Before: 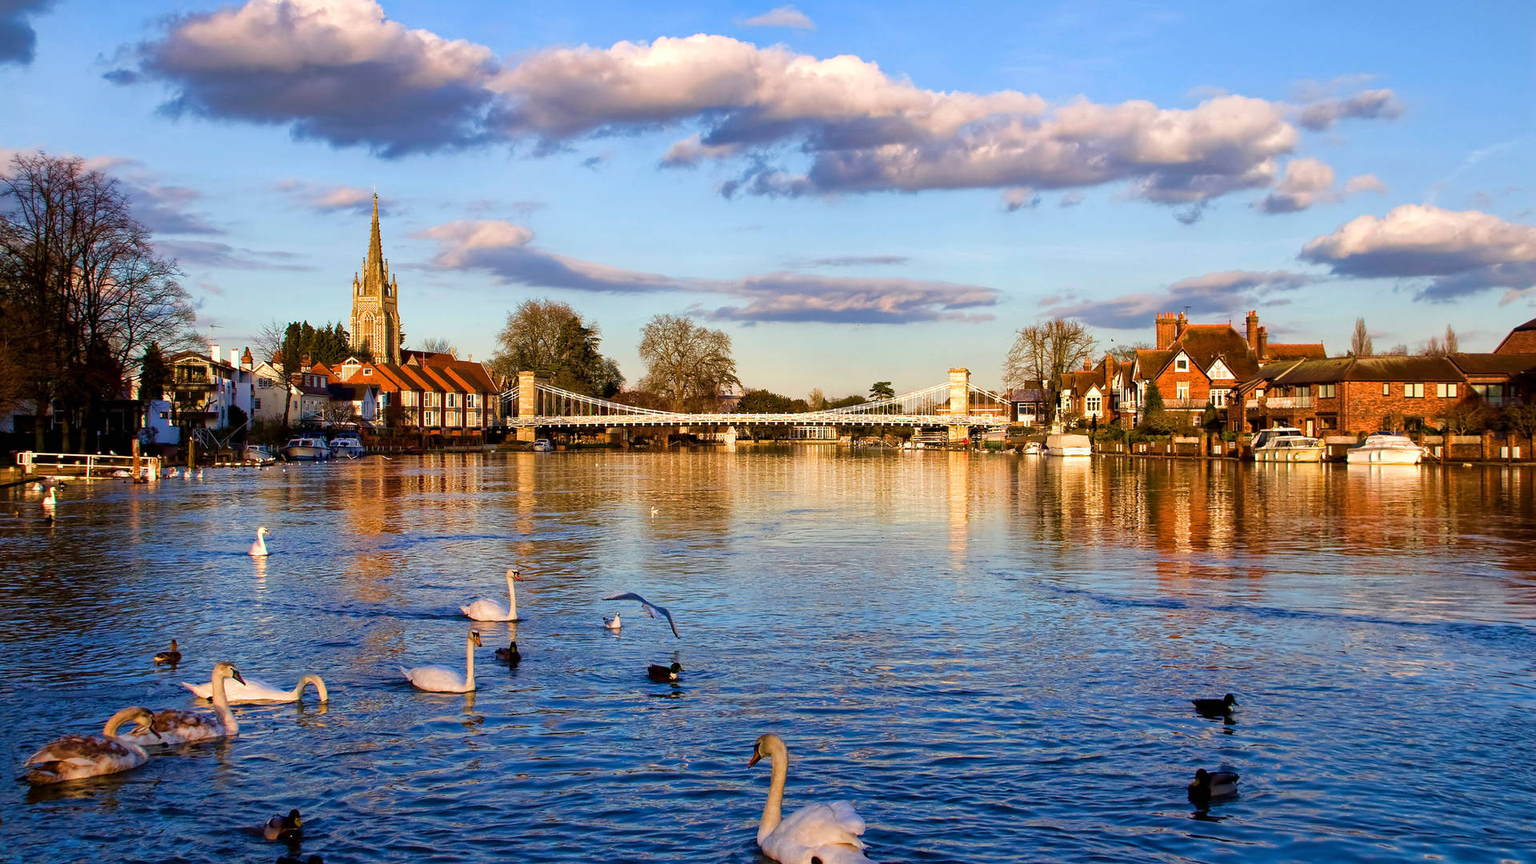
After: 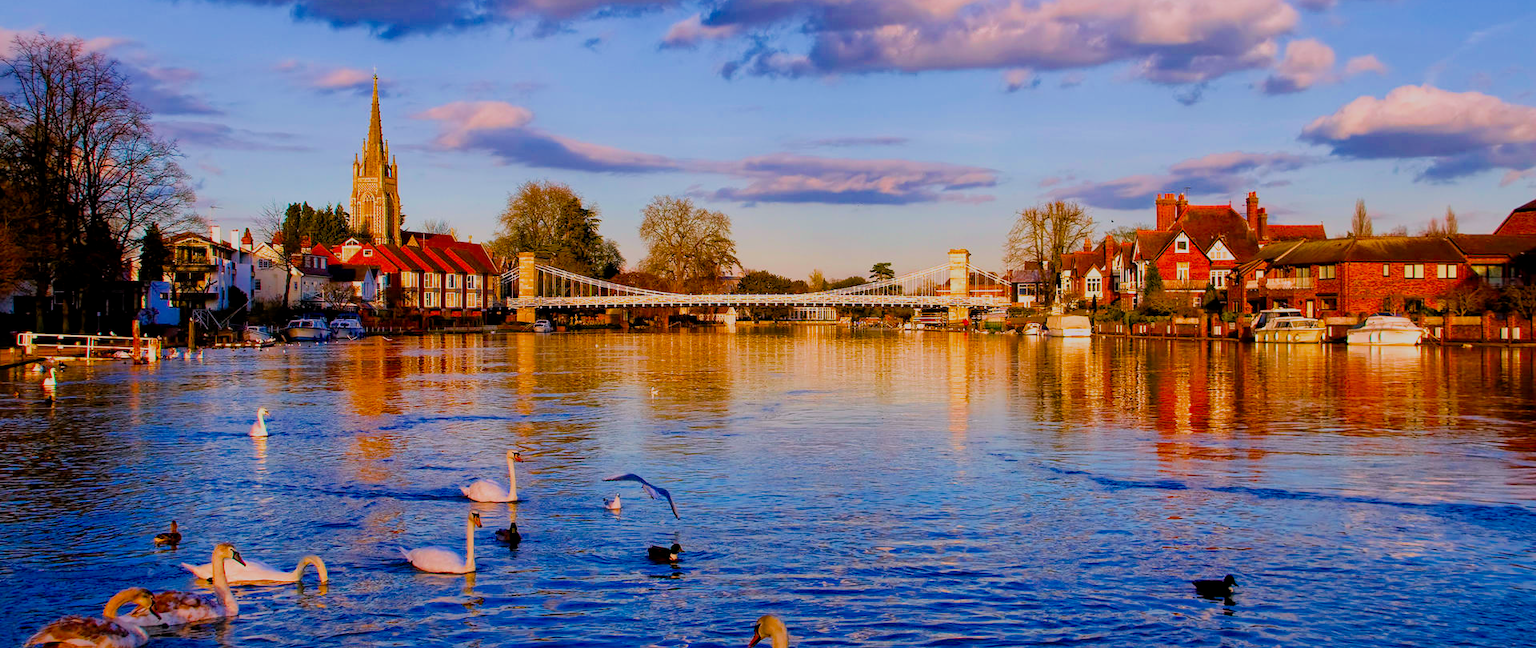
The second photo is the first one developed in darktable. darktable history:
filmic rgb: black relative exposure -8.79 EV, white relative exposure 4.98 EV, threshold 6 EV, target black luminance 0%, hardness 3.77, latitude 66.34%, contrast 0.822, highlights saturation mix 10%, shadows ↔ highlights balance 20%, add noise in highlights 0.1, color science v4 (2020), iterations of high-quality reconstruction 0, type of noise poissonian, enable highlight reconstruction true
color balance: output saturation 110%
crop: top 13.819%, bottom 11.169%
white balance: red 1.05, blue 1.072
